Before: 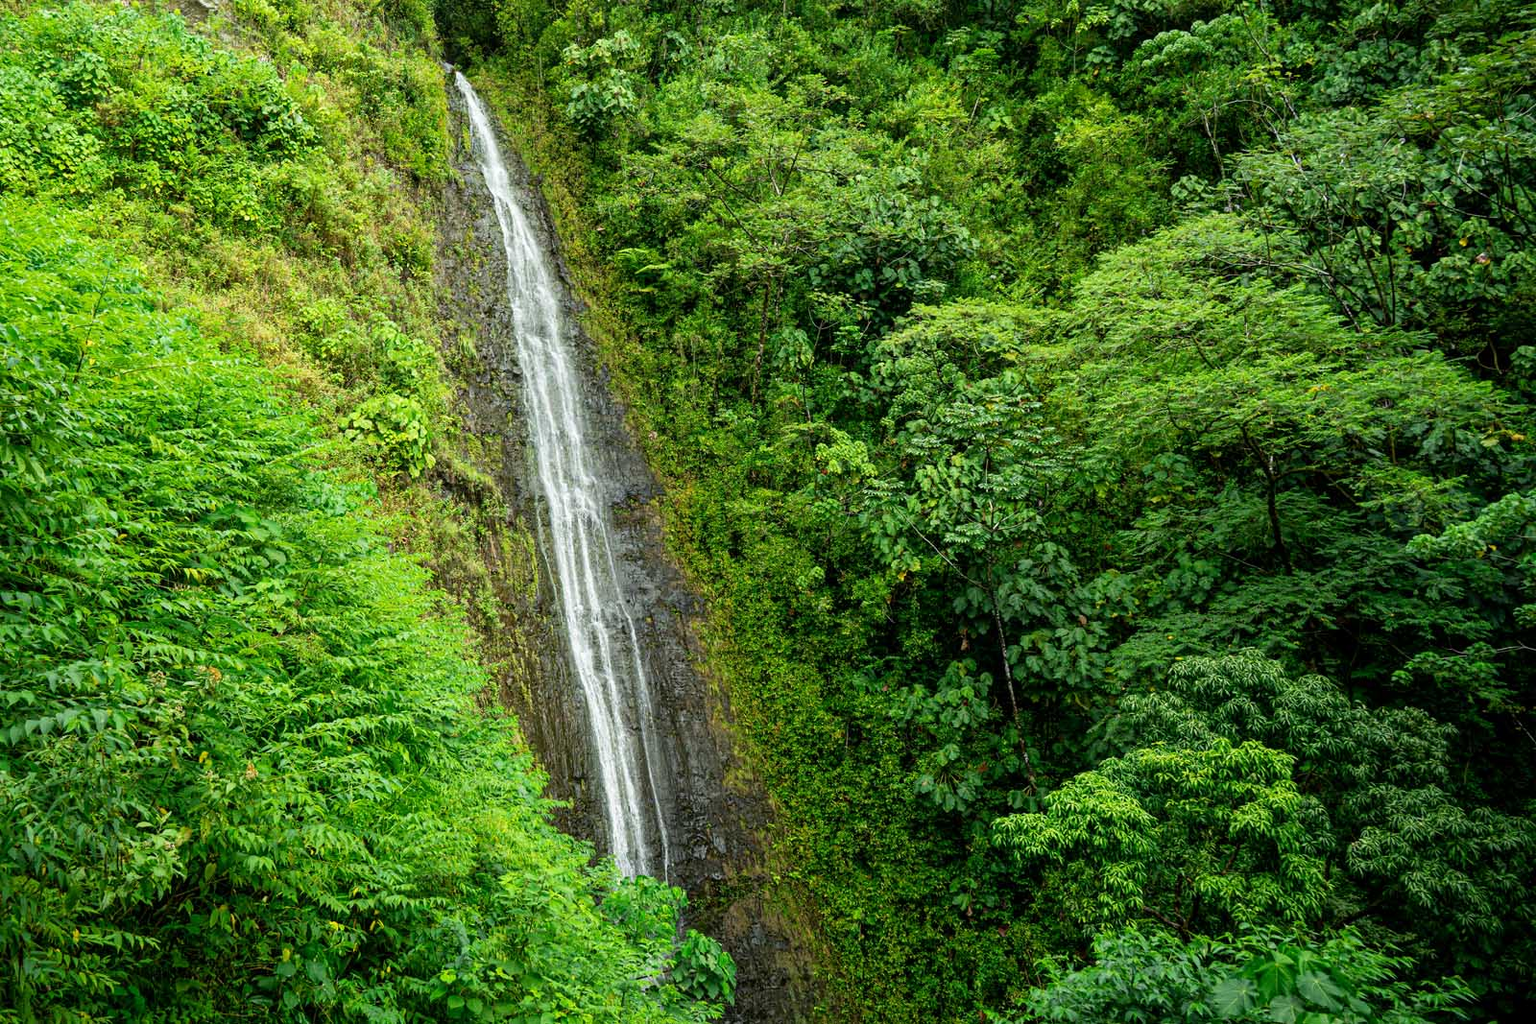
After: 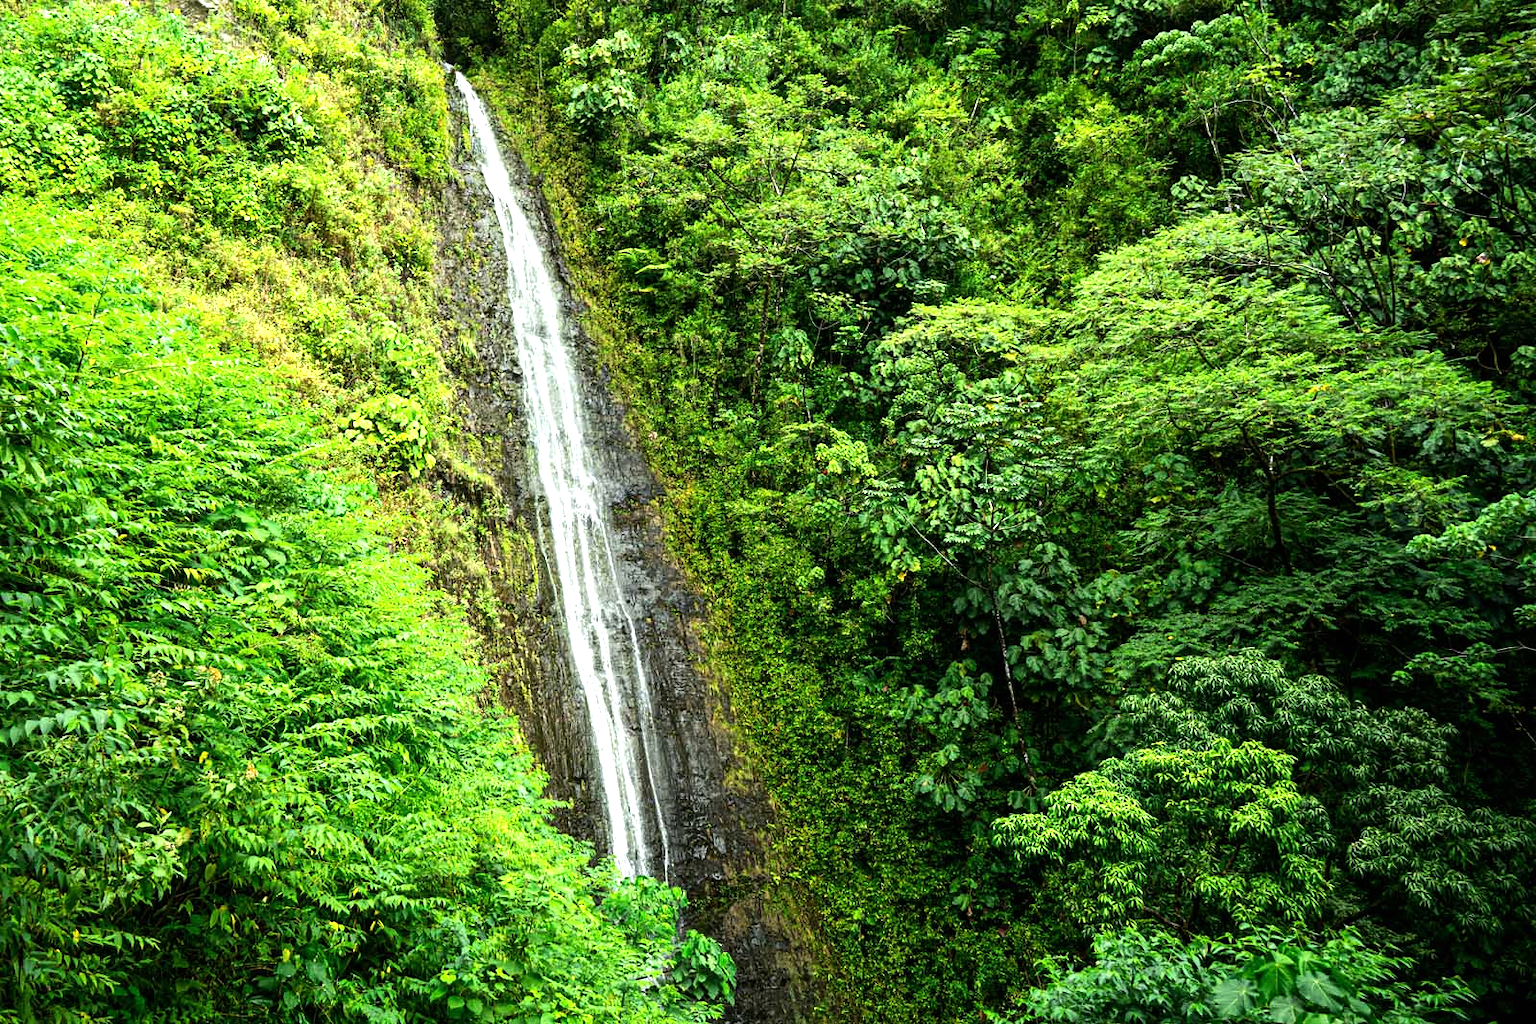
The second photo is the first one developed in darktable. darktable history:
tone equalizer: -8 EV -0.75 EV, -7 EV -0.7 EV, -6 EV -0.6 EV, -5 EV -0.4 EV, -3 EV 0.4 EV, -2 EV 0.6 EV, -1 EV 0.7 EV, +0 EV 0.75 EV, edges refinement/feathering 500, mask exposure compensation -1.57 EV, preserve details no
exposure: black level correction 0, exposure 0.3 EV, compensate highlight preservation false
